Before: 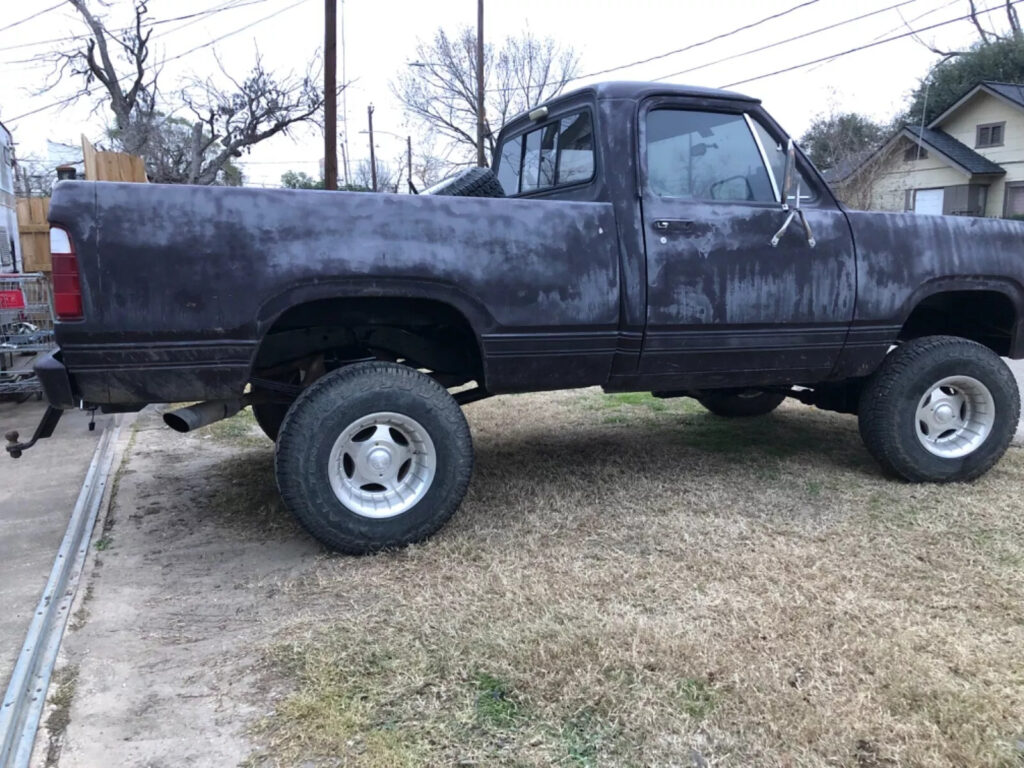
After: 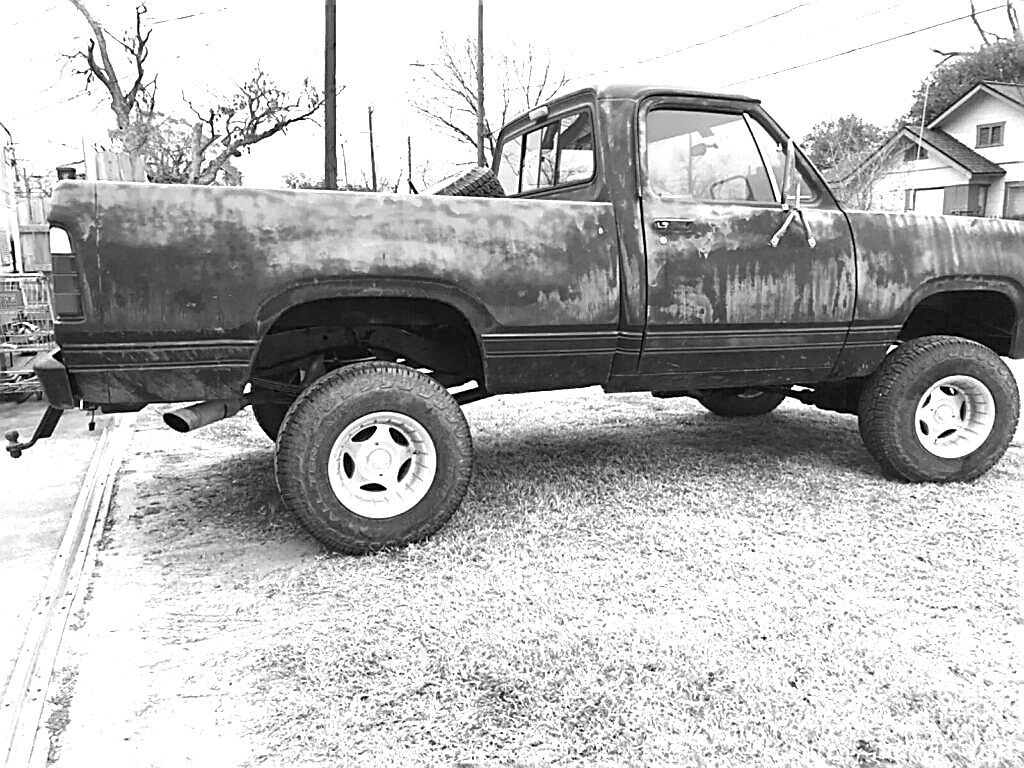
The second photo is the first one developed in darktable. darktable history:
contrast brightness saturation: saturation -1
sharpen: amount 1
exposure: black level correction 0, exposure 1.5 EV, compensate exposure bias true, compensate highlight preservation false
